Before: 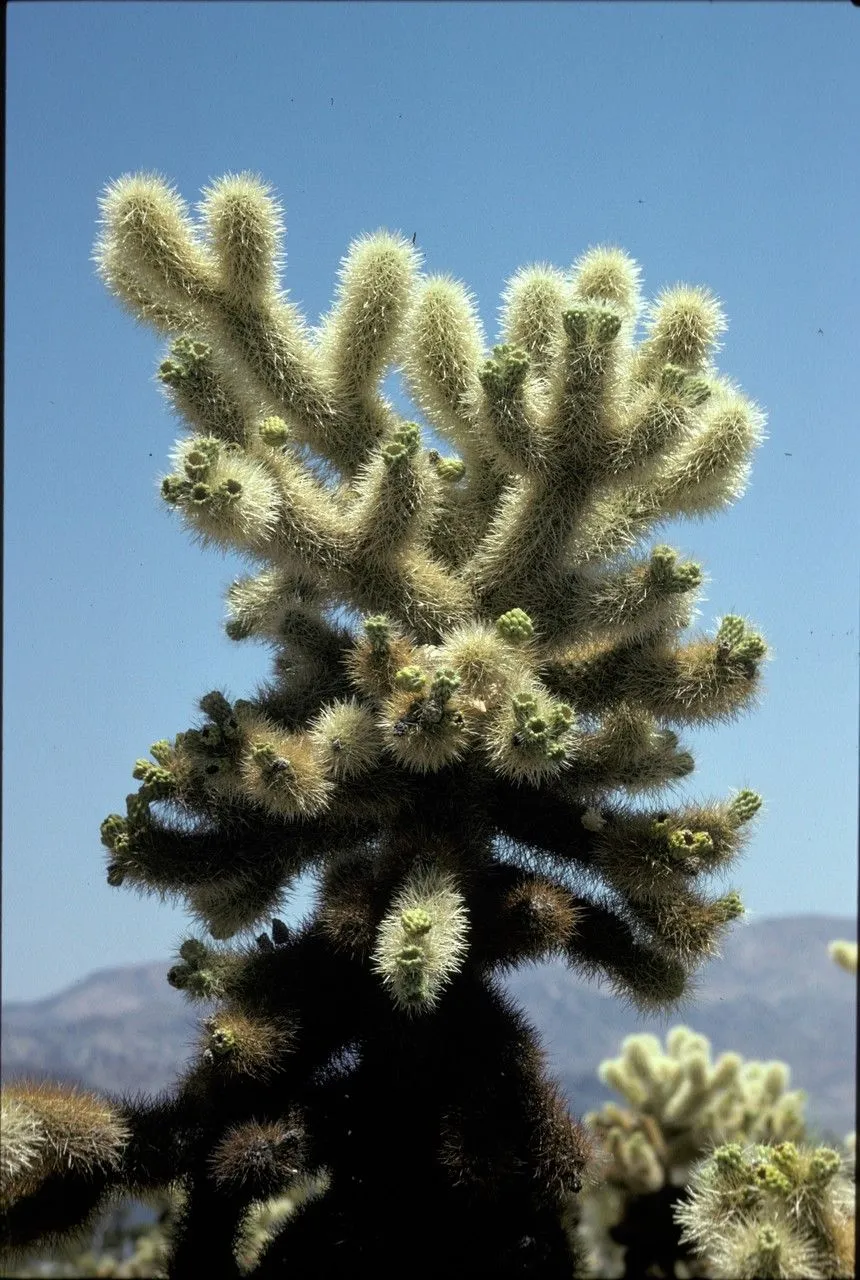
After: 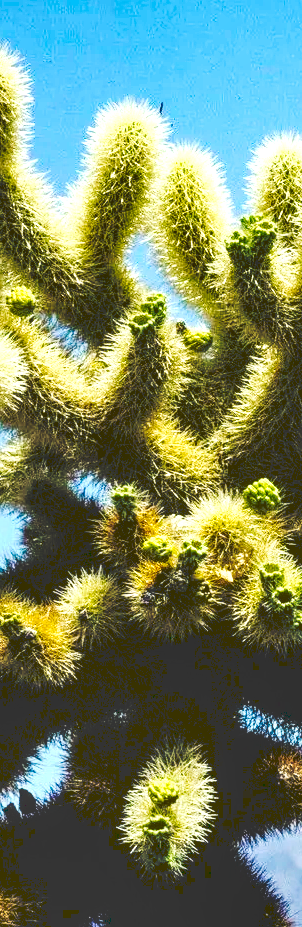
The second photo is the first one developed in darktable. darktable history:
exposure: black level correction -0.002, exposure 0.54 EV, compensate highlight preservation false
contrast brightness saturation: contrast 0.12, brightness -0.12, saturation 0.2
local contrast: on, module defaults
tone curve: curves: ch0 [(0, 0) (0.003, 0.172) (0.011, 0.177) (0.025, 0.177) (0.044, 0.177) (0.069, 0.178) (0.1, 0.181) (0.136, 0.19) (0.177, 0.208) (0.224, 0.226) (0.277, 0.274) (0.335, 0.338) (0.399, 0.43) (0.468, 0.535) (0.543, 0.635) (0.623, 0.726) (0.709, 0.815) (0.801, 0.882) (0.898, 0.936) (1, 1)], preserve colors none
crop and rotate: left 29.476%, top 10.214%, right 35.32%, bottom 17.333%
shadows and highlights: shadows 49, highlights -41, soften with gaussian
color balance rgb: linear chroma grading › global chroma 50%, perceptual saturation grading › global saturation 2.34%, global vibrance 6.64%, contrast 12.71%, saturation formula JzAzBz (2021)
